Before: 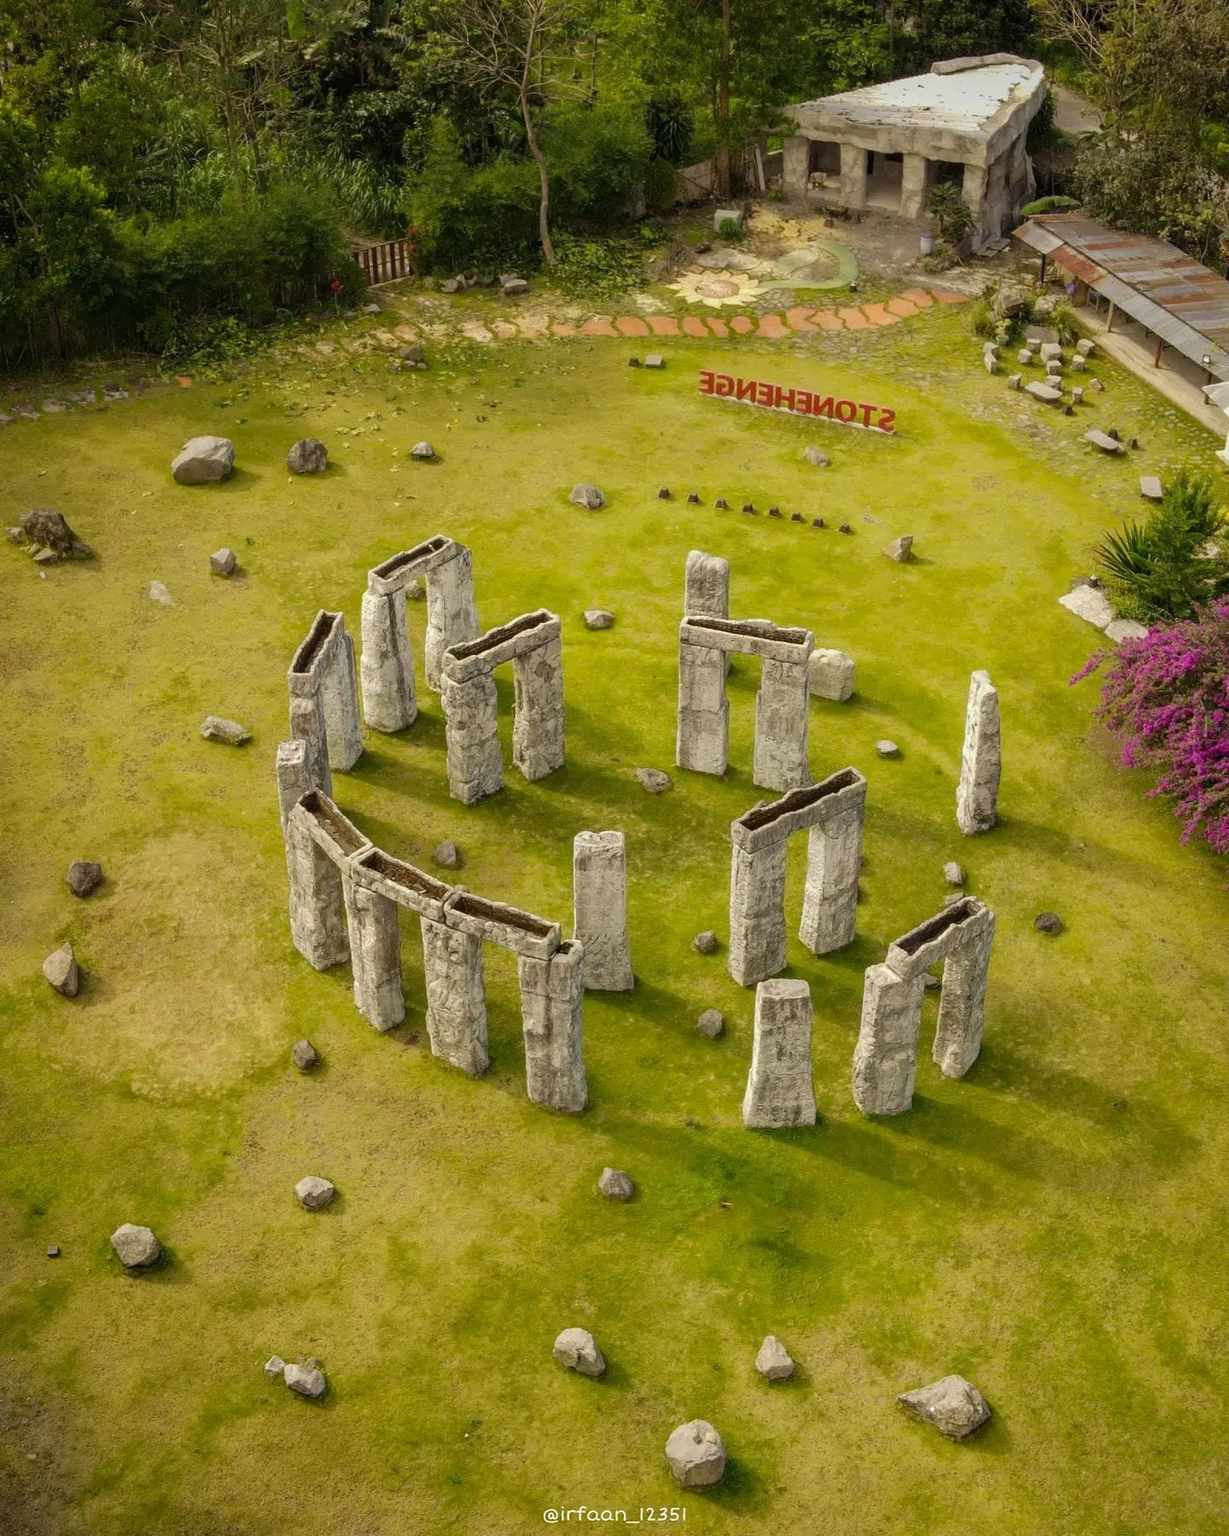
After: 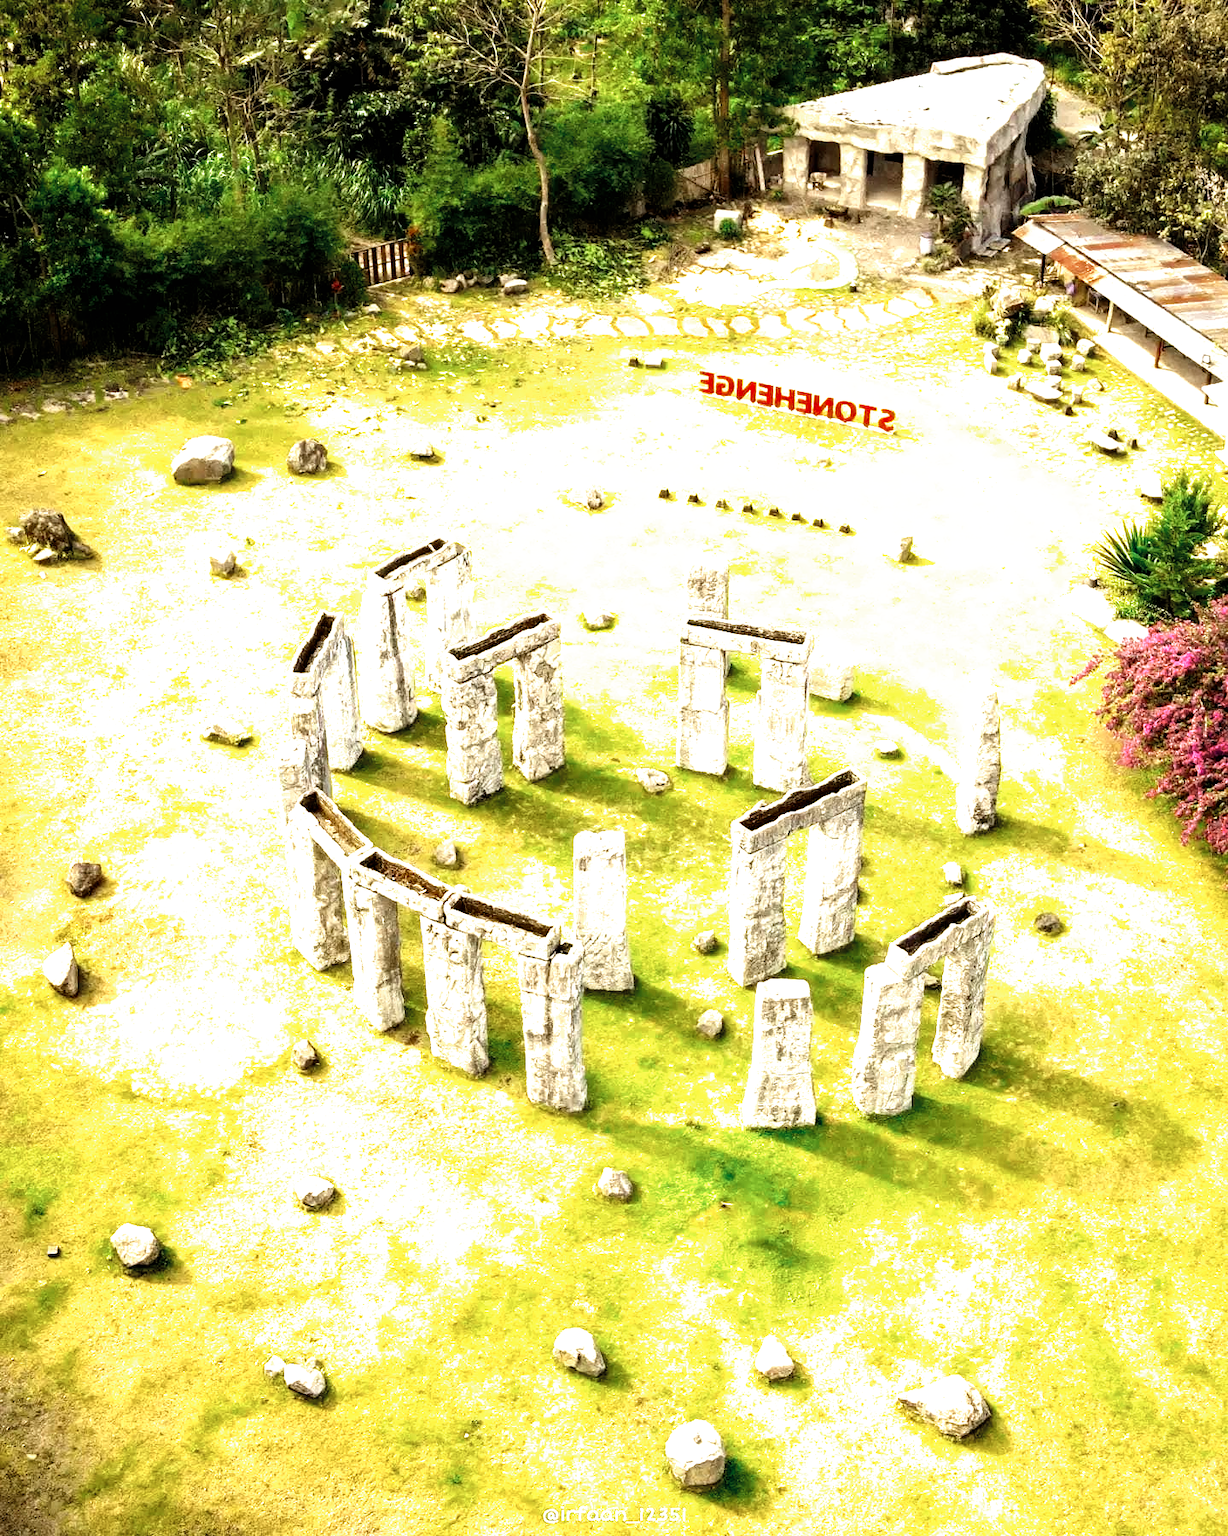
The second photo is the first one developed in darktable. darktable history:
filmic rgb: black relative exposure -8.2 EV, white relative exposure 2.2 EV, threshold 3 EV, hardness 7.11, latitude 85.74%, contrast 1.696, highlights saturation mix -4%, shadows ↔ highlights balance -2.69%, preserve chrominance no, color science v5 (2021), contrast in shadows safe, contrast in highlights safe, enable highlight reconstruction true
exposure: black level correction 0.001, exposure 1.398 EV, compensate exposure bias true, compensate highlight preservation false
color zones: curves: ch0 [(0, 0.5) (0.125, 0.4) (0.25, 0.5) (0.375, 0.4) (0.5, 0.4) (0.625, 0.35) (0.75, 0.35) (0.875, 0.5)]; ch1 [(0, 0.35) (0.125, 0.45) (0.25, 0.35) (0.375, 0.35) (0.5, 0.35) (0.625, 0.35) (0.75, 0.45) (0.875, 0.35)]; ch2 [(0, 0.6) (0.125, 0.5) (0.25, 0.5) (0.375, 0.6) (0.5, 0.6) (0.625, 0.5) (0.75, 0.5) (0.875, 0.5)]
